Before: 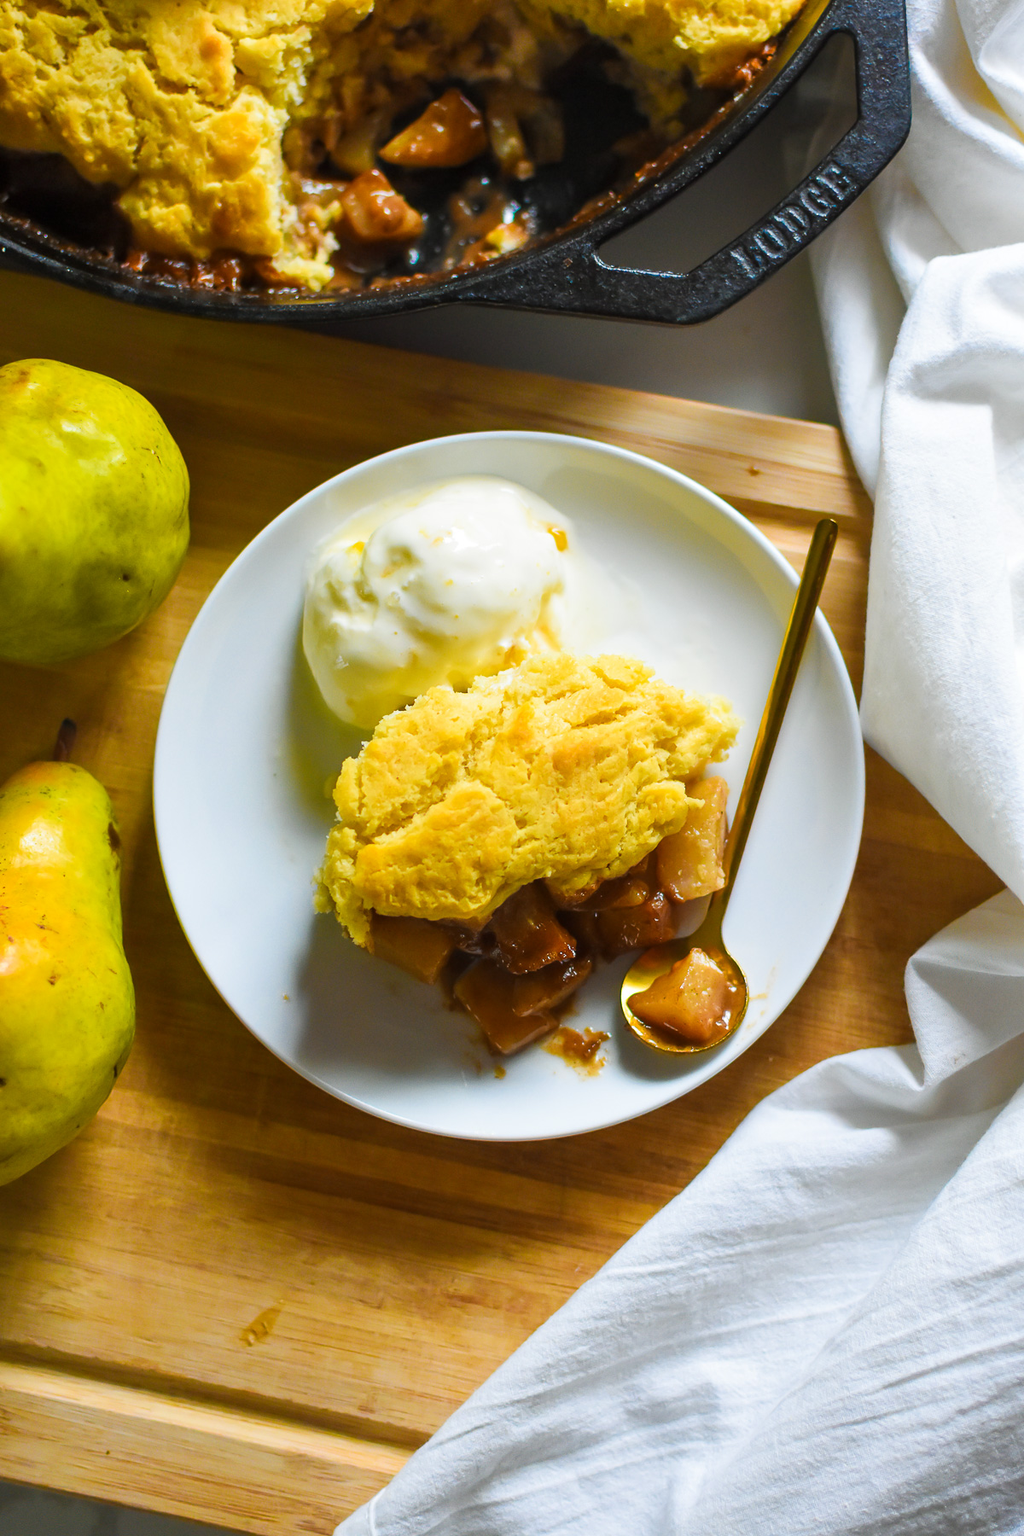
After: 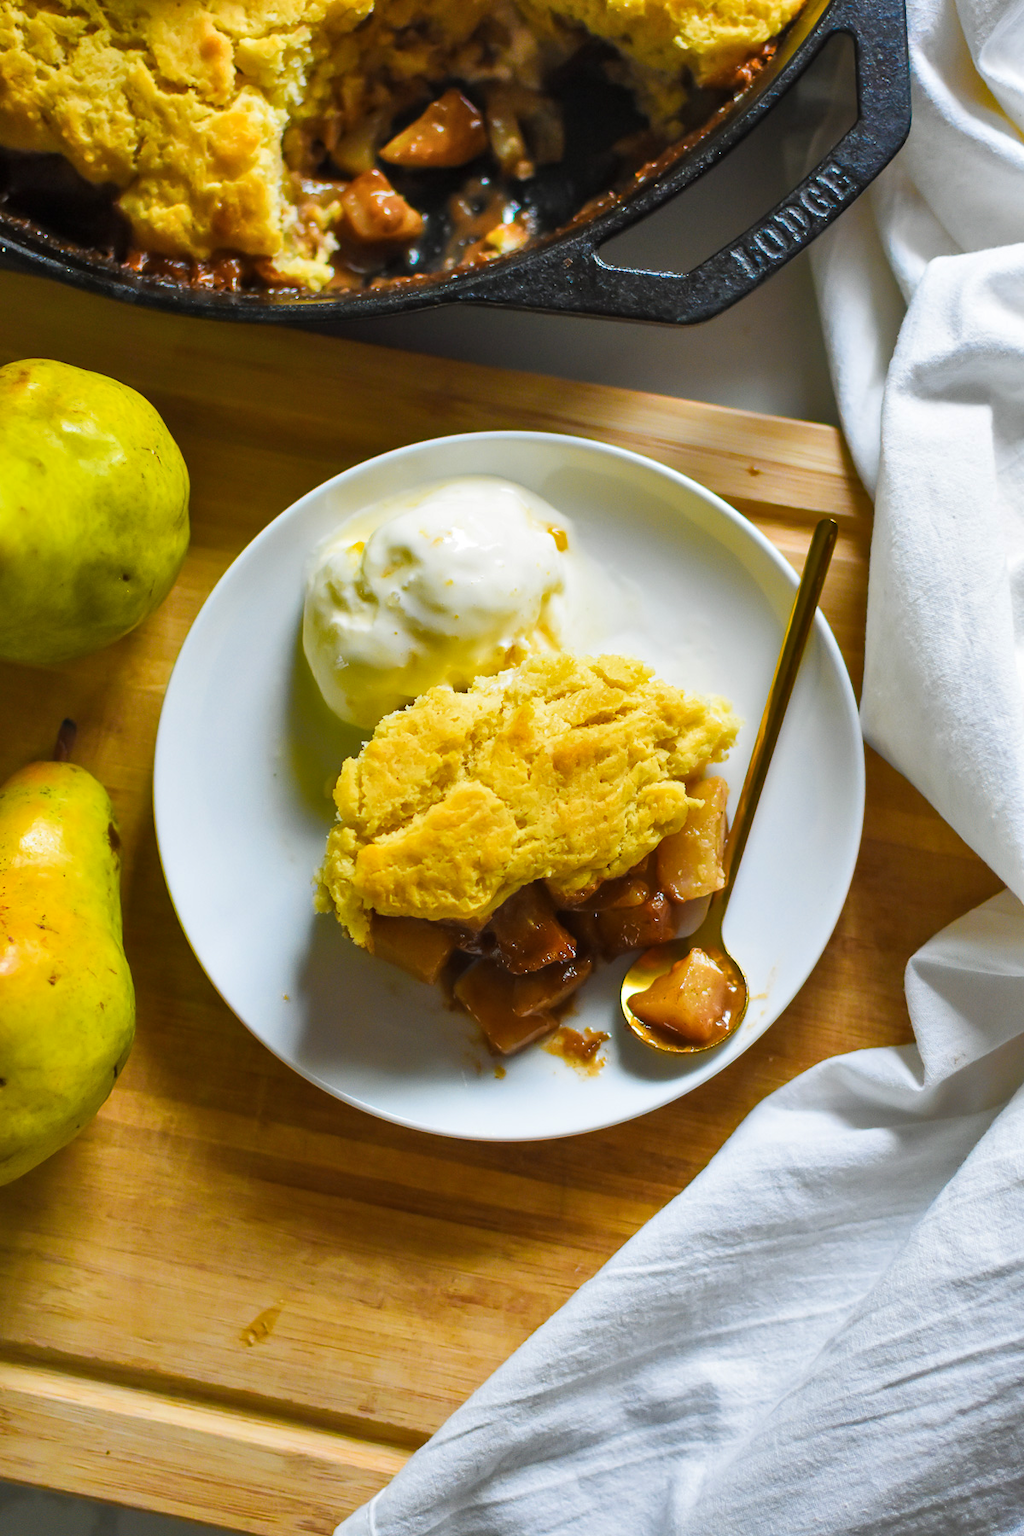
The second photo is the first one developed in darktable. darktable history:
shadows and highlights: shadows 39.27, highlights -53.54, low approximation 0.01, soften with gaussian
